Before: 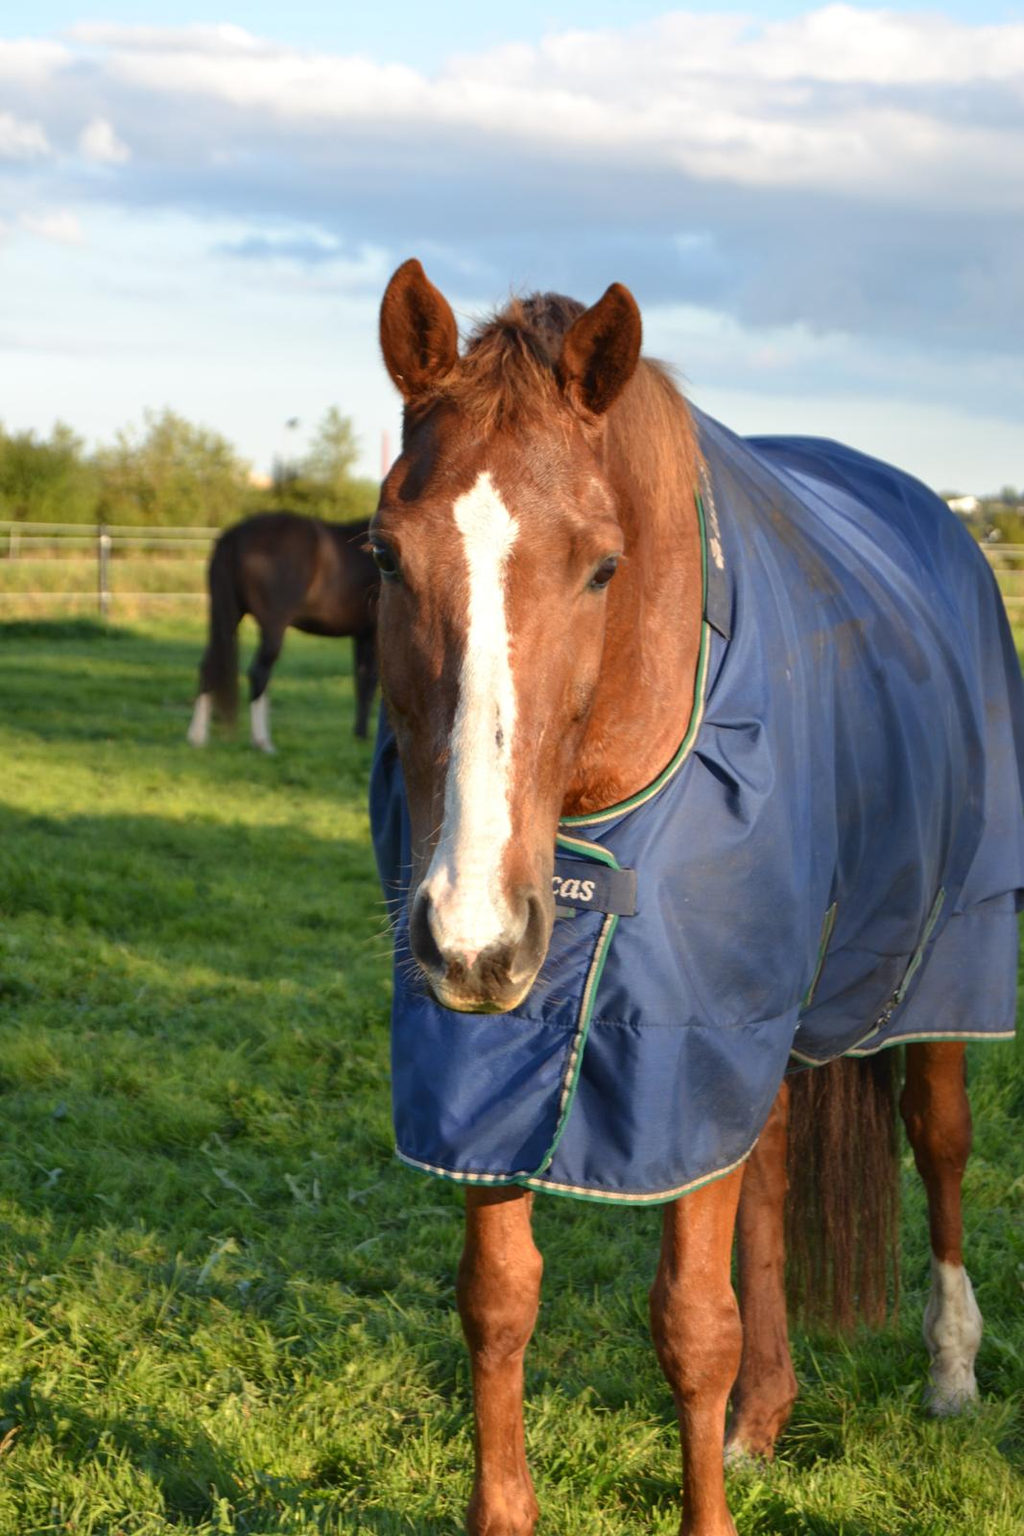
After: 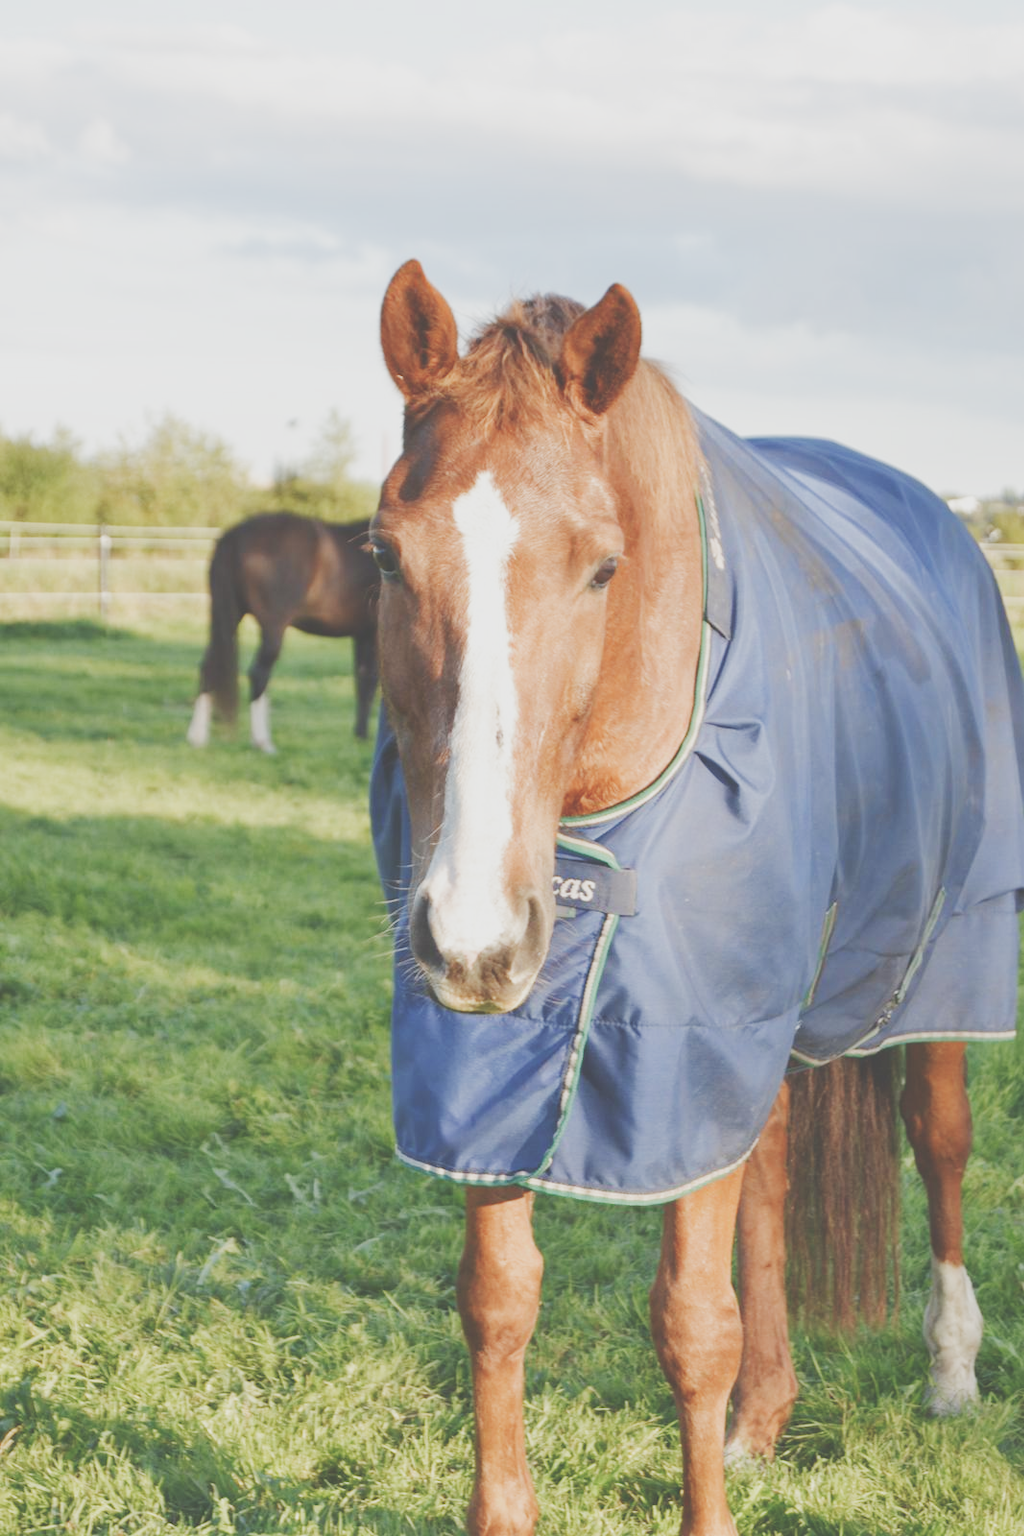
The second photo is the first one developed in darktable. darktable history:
filmic rgb: black relative exposure -7.19 EV, white relative exposure 5.39 EV, hardness 3.03, preserve chrominance no, color science v5 (2021), contrast in shadows safe, contrast in highlights safe
exposure: black level correction -0.024, exposure 1.394 EV, compensate highlight preservation false
